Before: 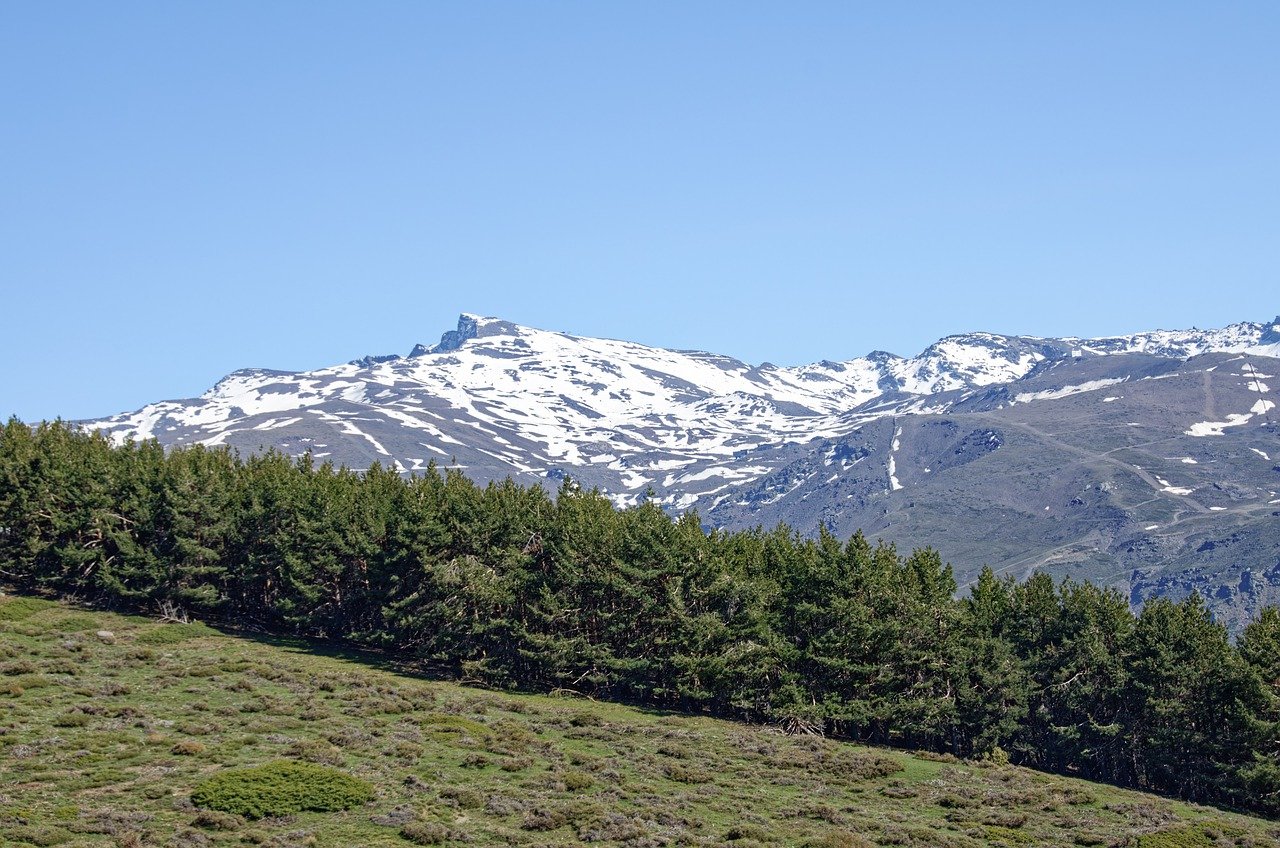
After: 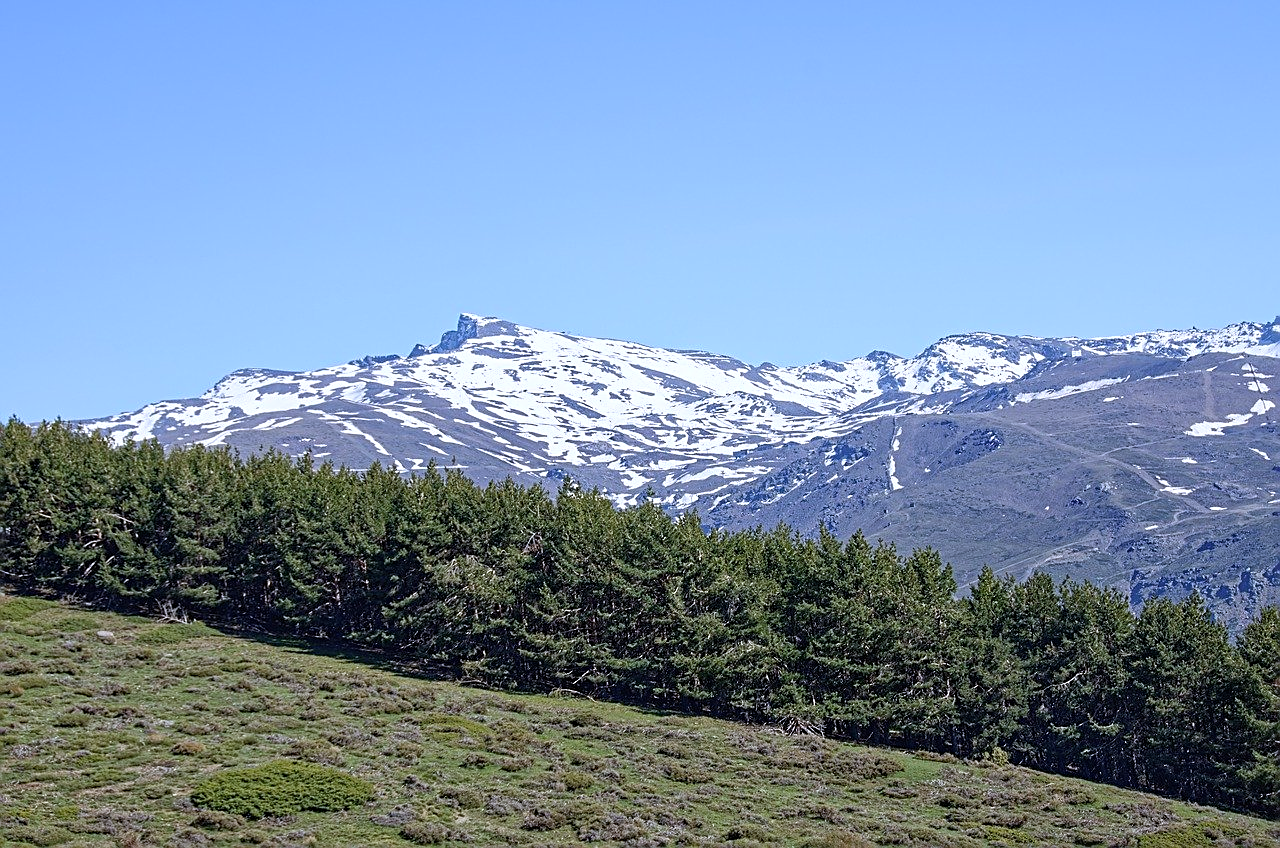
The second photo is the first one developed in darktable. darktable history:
sharpen: on, module defaults
white balance: red 0.967, blue 1.119, emerald 0.756
